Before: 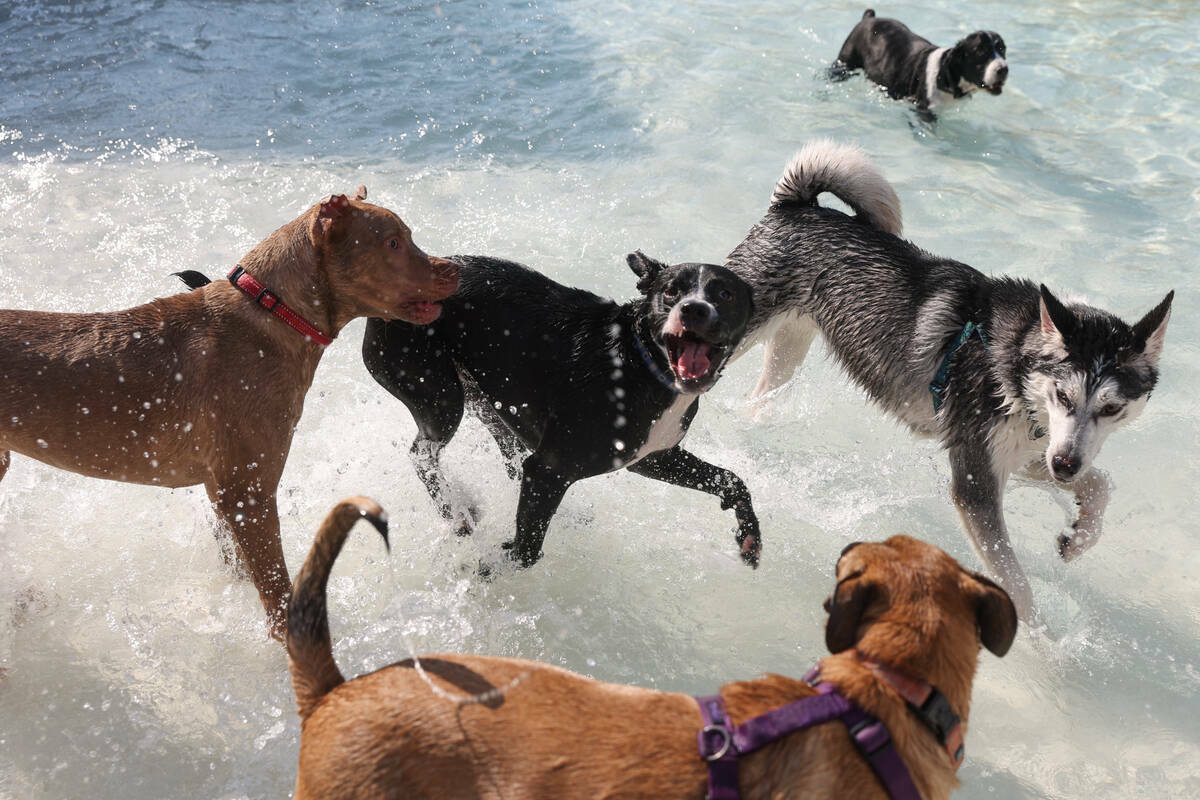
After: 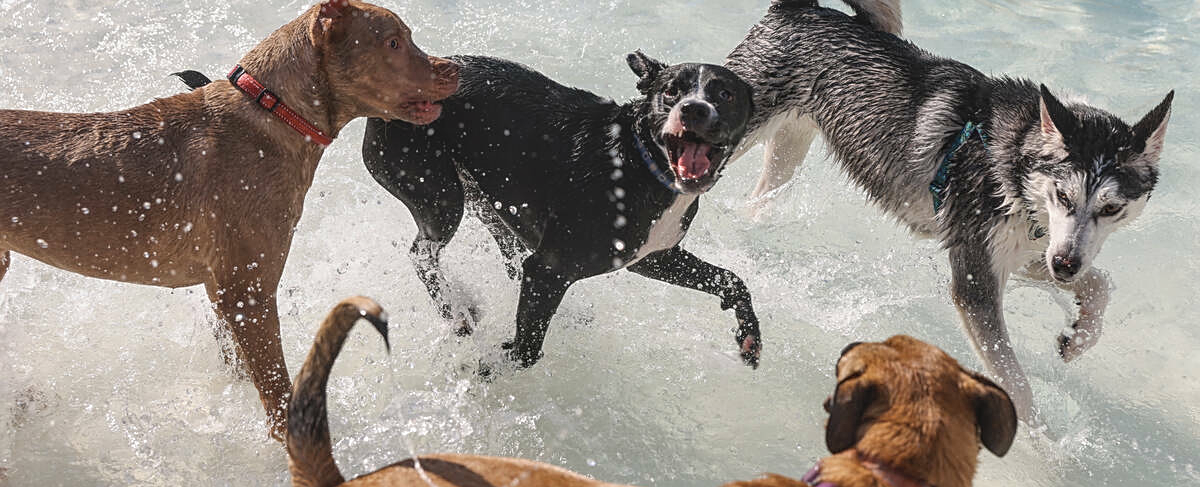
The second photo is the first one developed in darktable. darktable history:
crop and rotate: top 25.07%, bottom 14.03%
color zones: curves: ch1 [(0.113, 0.438) (0.75, 0.5)]; ch2 [(0.12, 0.526) (0.75, 0.5)]
sharpen: on, module defaults
contrast brightness saturation: contrast -0.093, brightness 0.047, saturation 0.081
local contrast: on, module defaults
